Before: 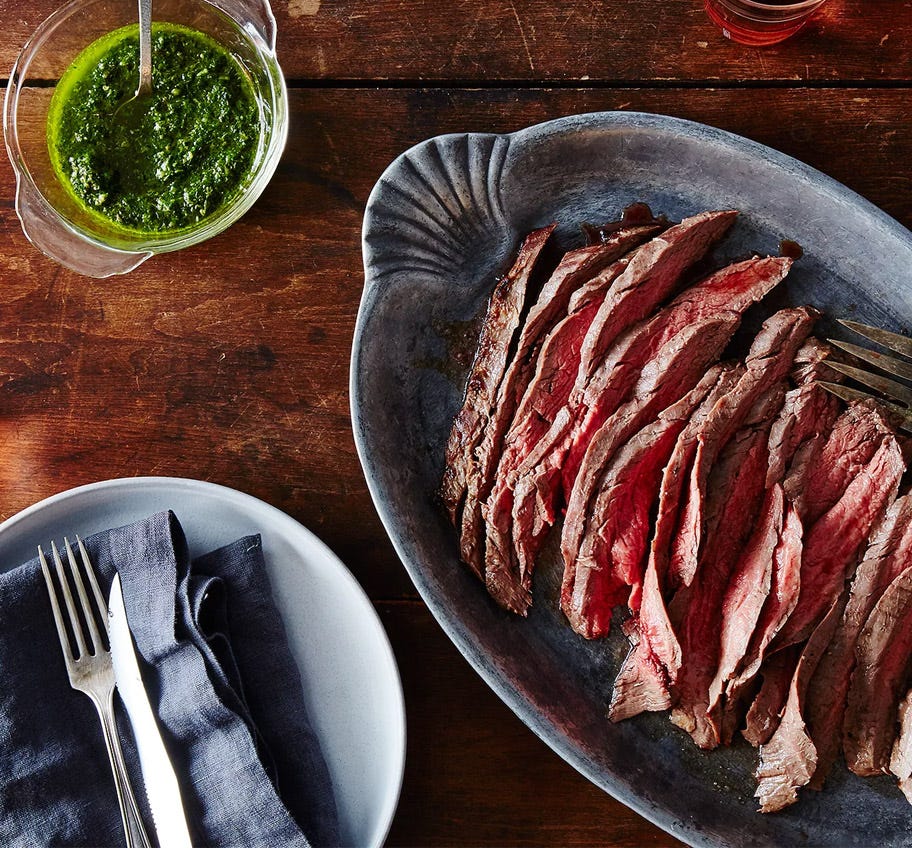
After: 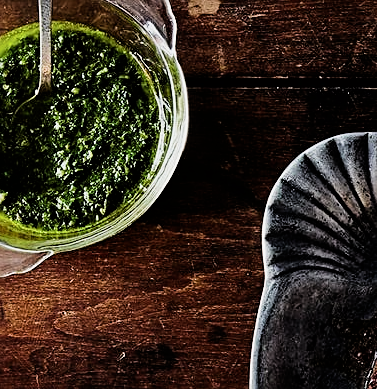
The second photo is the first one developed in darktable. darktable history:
color correction: highlights b* 0.011
crop and rotate: left 10.991%, top 0.119%, right 47.643%, bottom 53.914%
filmic rgb: black relative exposure -5.13 EV, white relative exposure 3.5 EV, hardness 3.16, contrast 1.399, highlights saturation mix -49.92%, iterations of high-quality reconstruction 10
sharpen: on, module defaults
tone equalizer: on, module defaults
